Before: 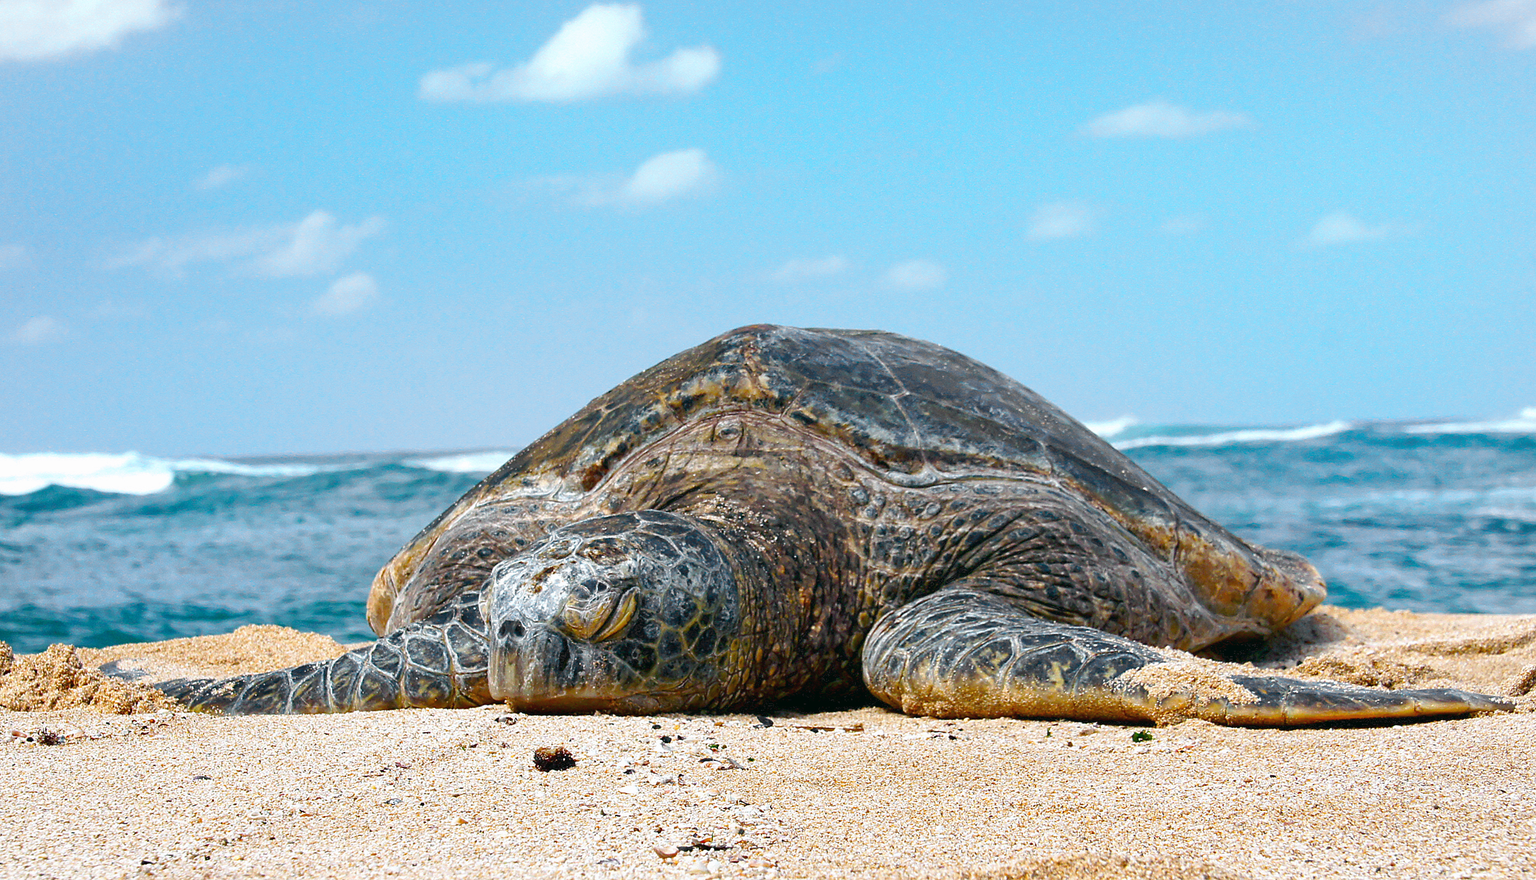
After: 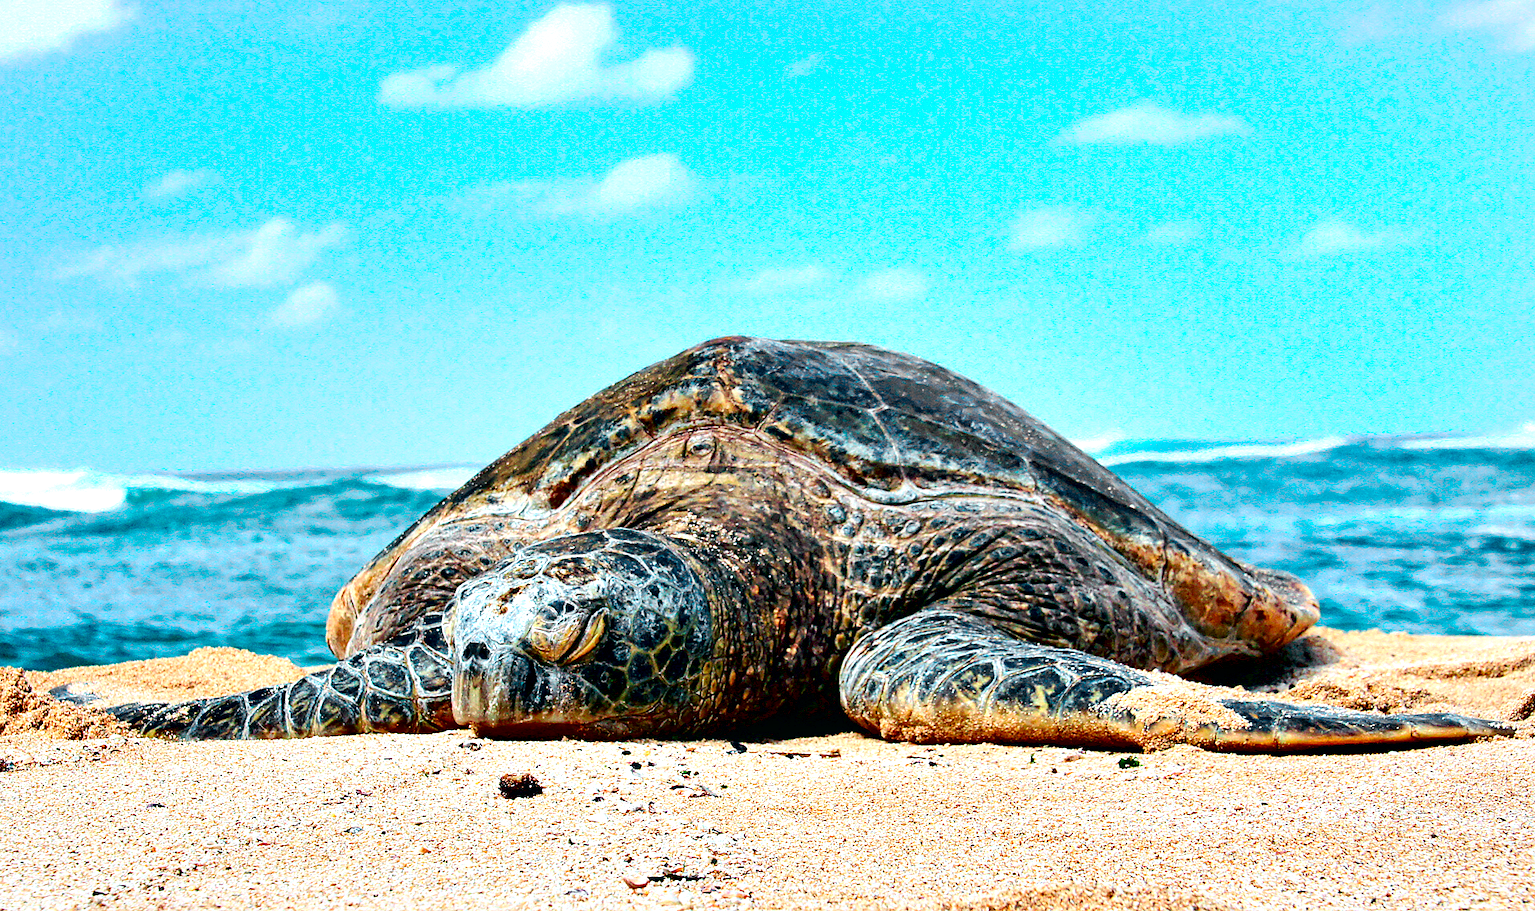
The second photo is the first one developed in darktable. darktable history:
tone curve: curves: ch0 [(0, 0) (0.051, 0.027) (0.096, 0.071) (0.219, 0.248) (0.428, 0.52) (0.596, 0.713) (0.727, 0.823) (0.859, 0.924) (1, 1)]; ch1 [(0, 0) (0.1, 0.038) (0.318, 0.221) (0.413, 0.325) (0.454, 0.41) (0.493, 0.478) (0.503, 0.501) (0.516, 0.515) (0.548, 0.575) (0.561, 0.596) (0.594, 0.647) (0.666, 0.701) (1, 1)]; ch2 [(0, 0) (0.453, 0.44) (0.479, 0.476) (0.504, 0.5) (0.52, 0.526) (0.557, 0.585) (0.583, 0.608) (0.824, 0.815) (1, 1)], color space Lab, independent channels, preserve colors none
crop and rotate: left 3.386%
local contrast: highlights 106%, shadows 99%, detail 119%, midtone range 0.2
contrast equalizer: octaves 7, y [[0.6 ×6], [0.55 ×6], [0 ×6], [0 ×6], [0 ×6]]
